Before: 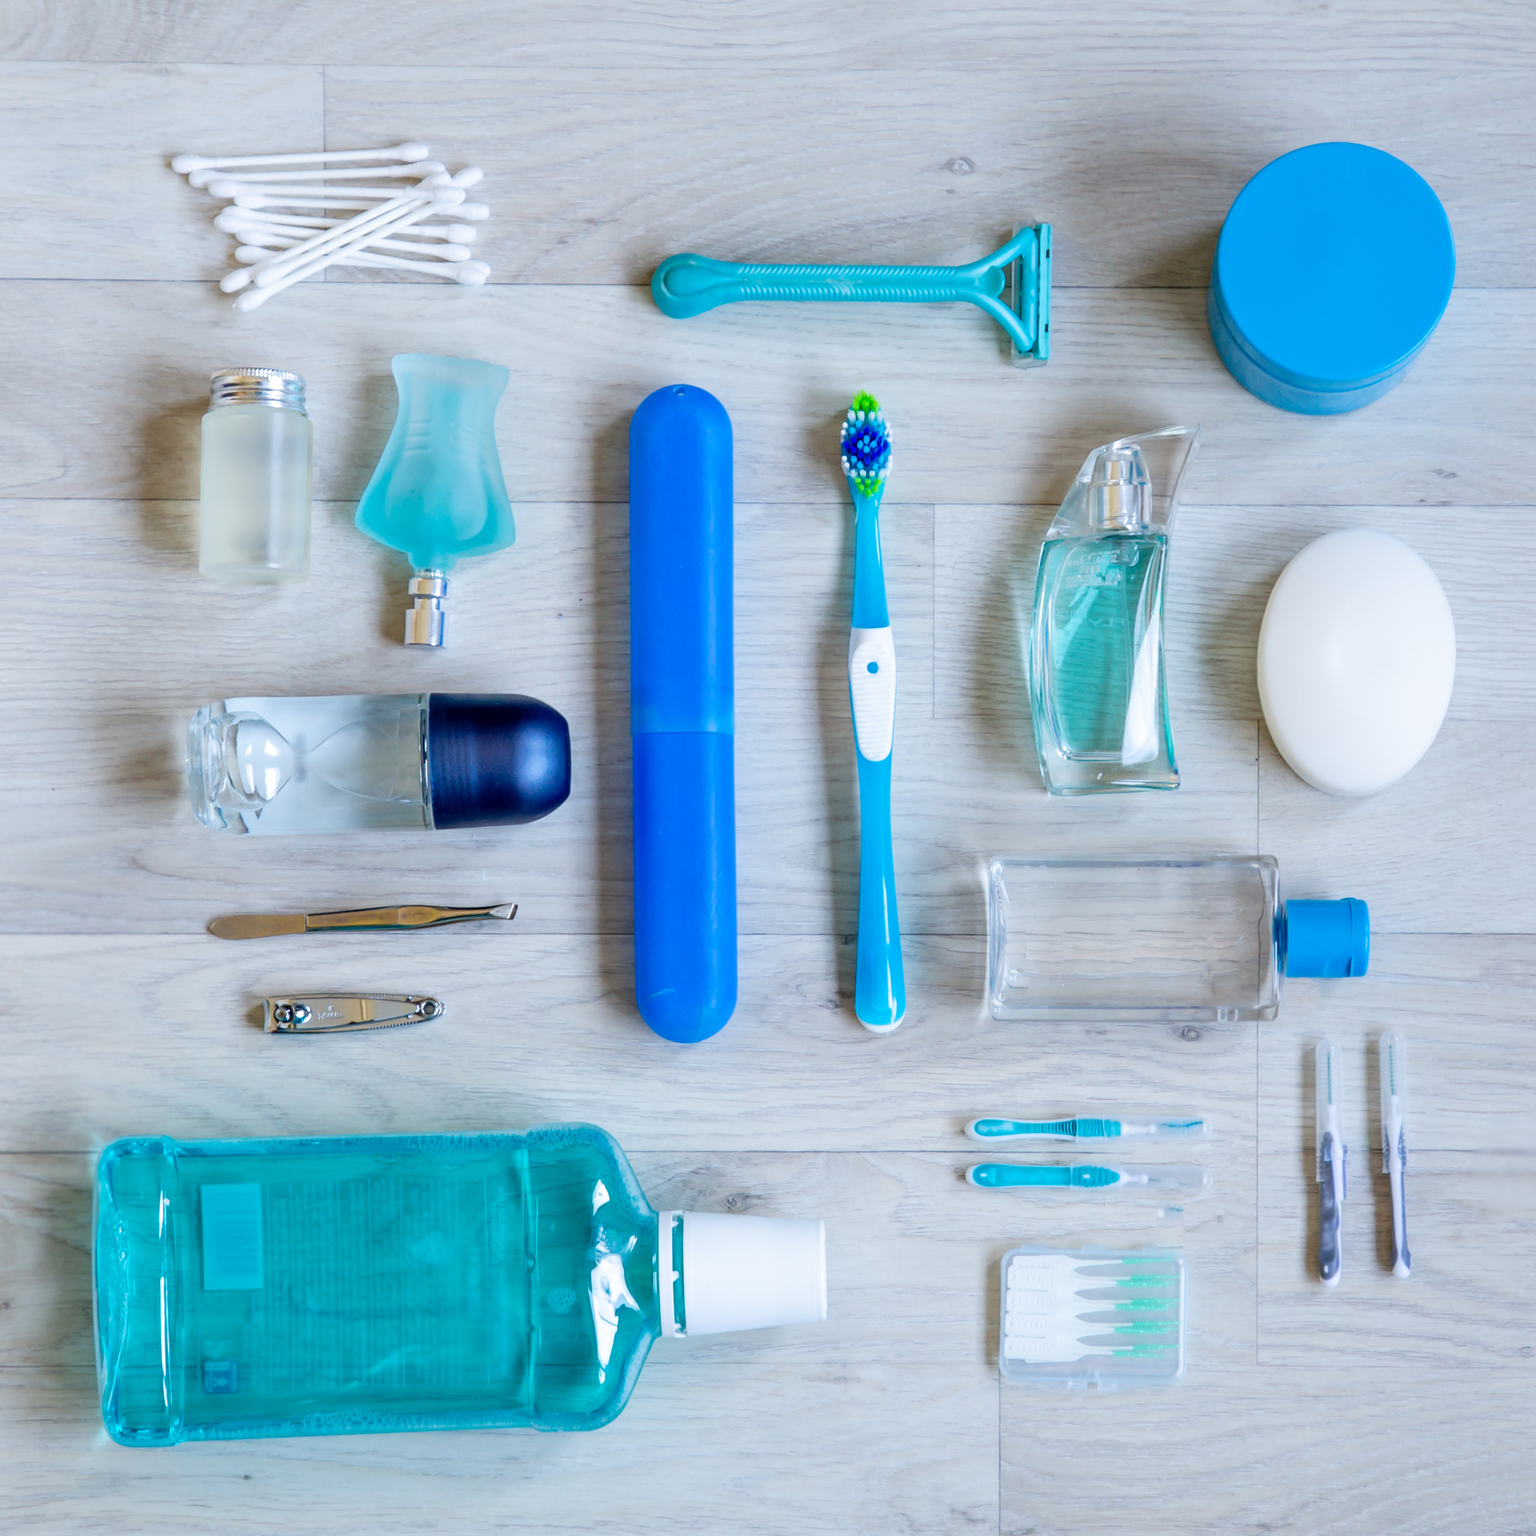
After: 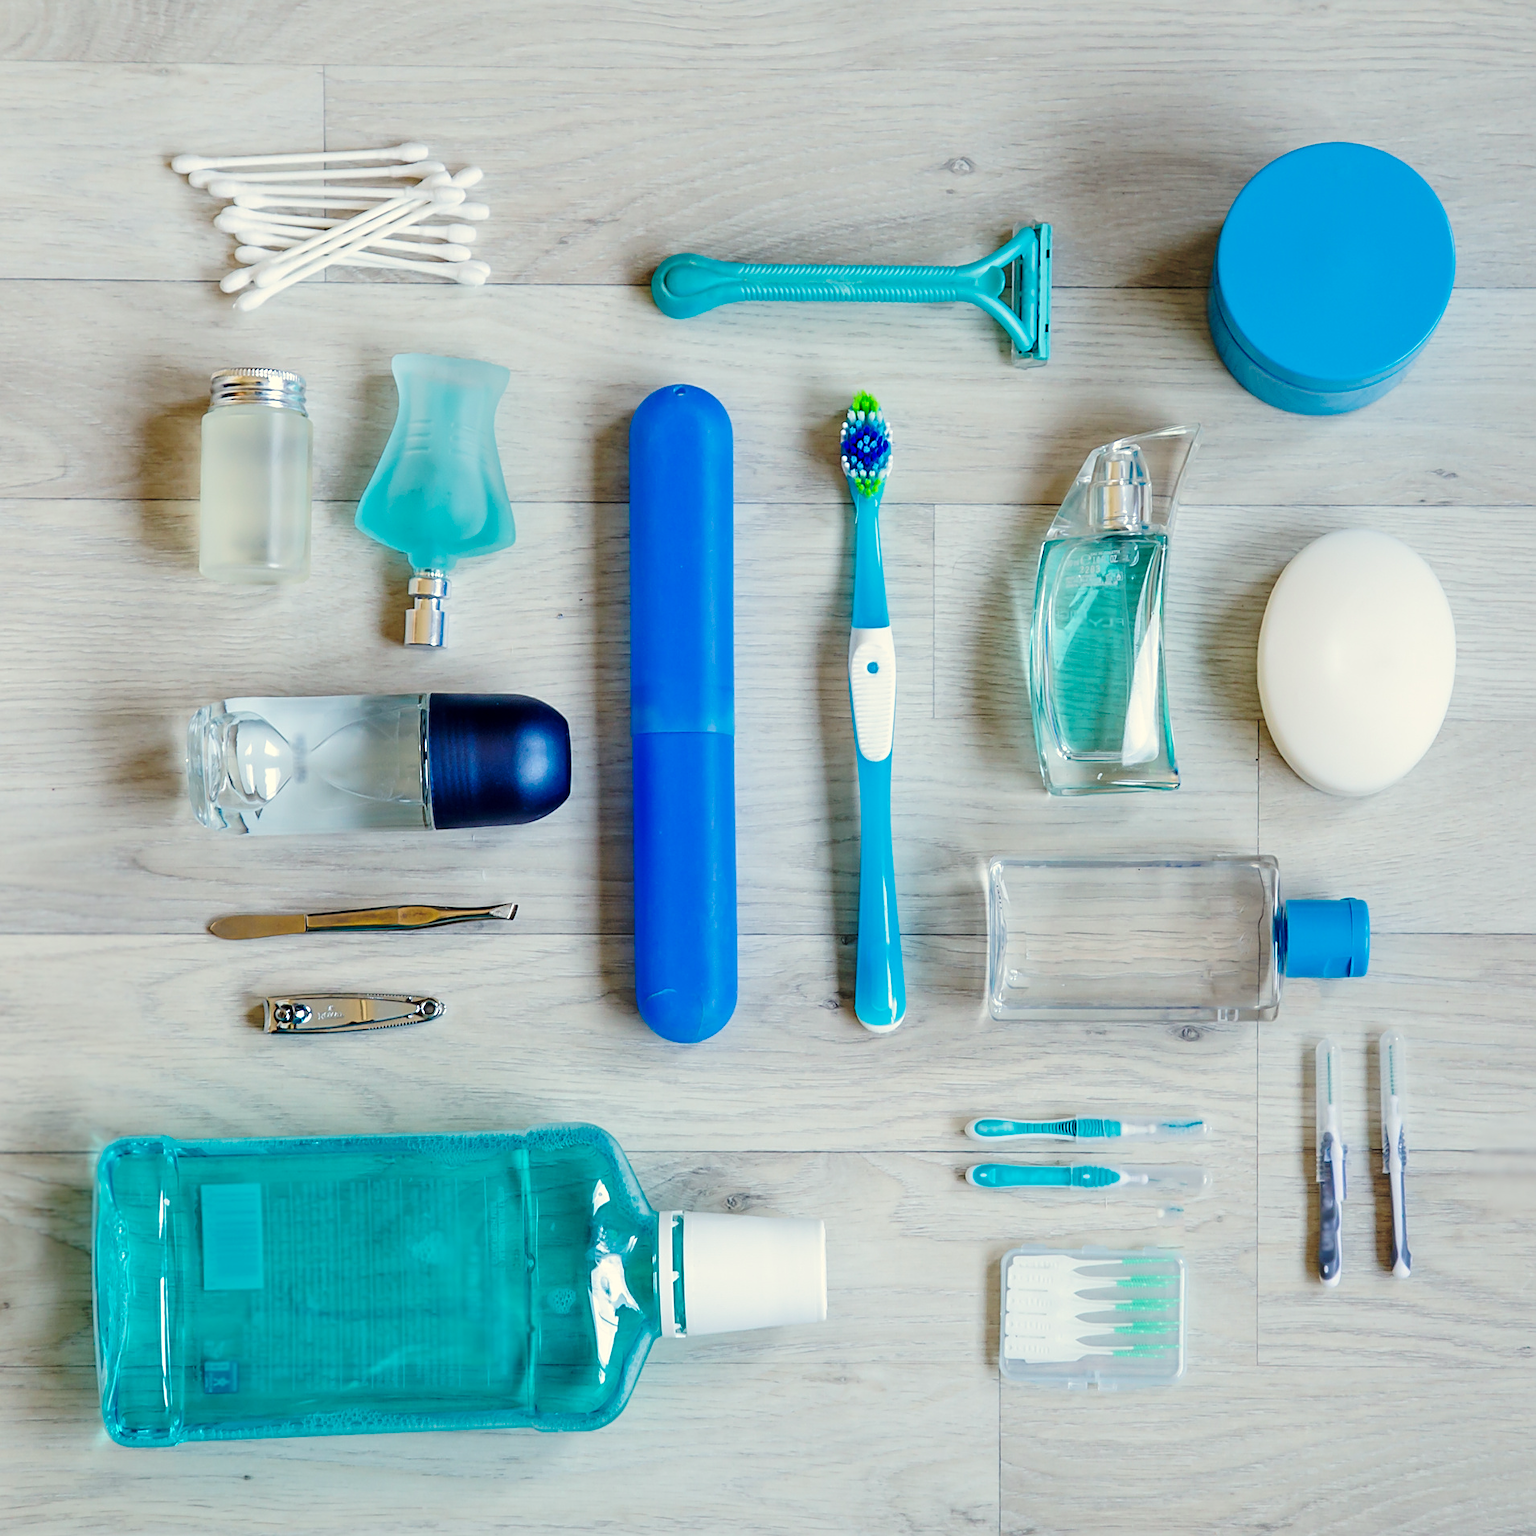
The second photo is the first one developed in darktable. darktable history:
white balance: red 1.029, blue 0.92
sharpen: on, module defaults
base curve: curves: ch0 [(0, 0) (0.073, 0.04) (0.157, 0.139) (0.492, 0.492) (0.758, 0.758) (1, 1)], preserve colors none
